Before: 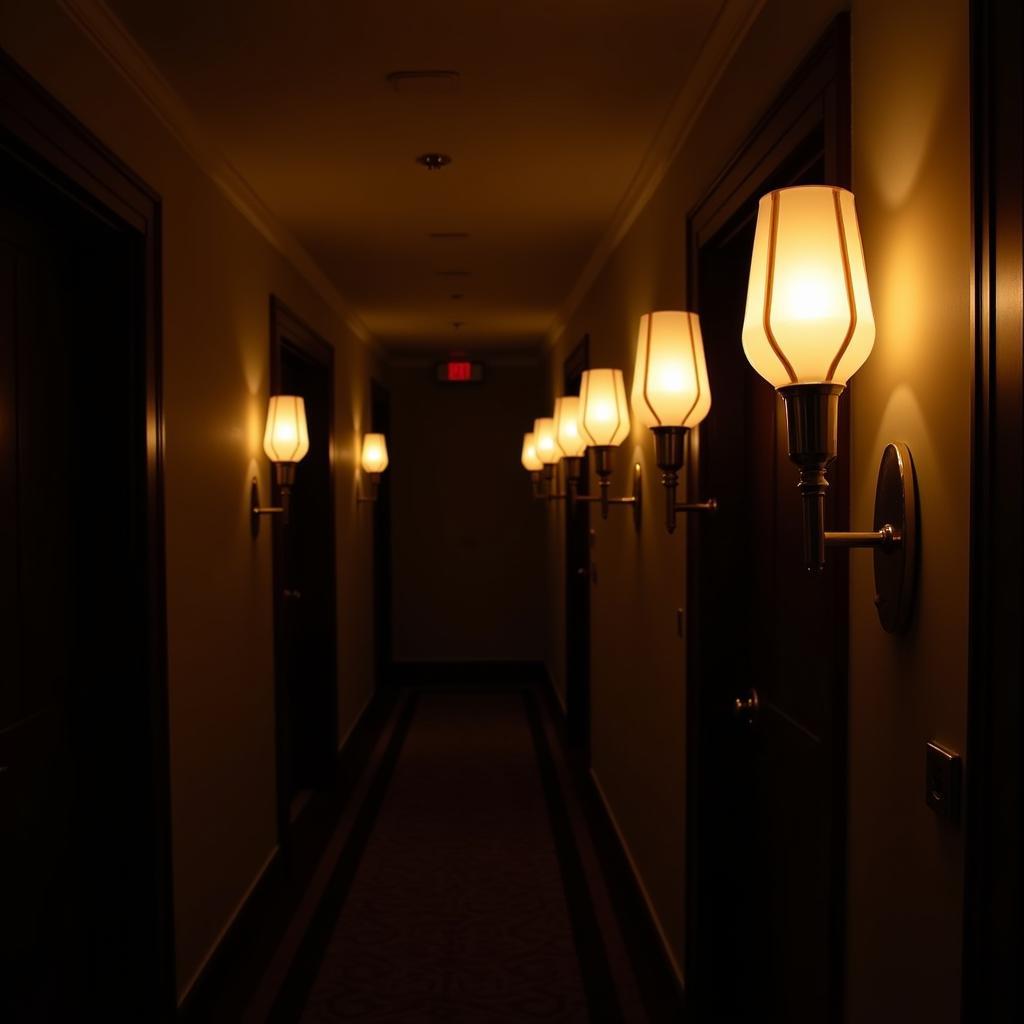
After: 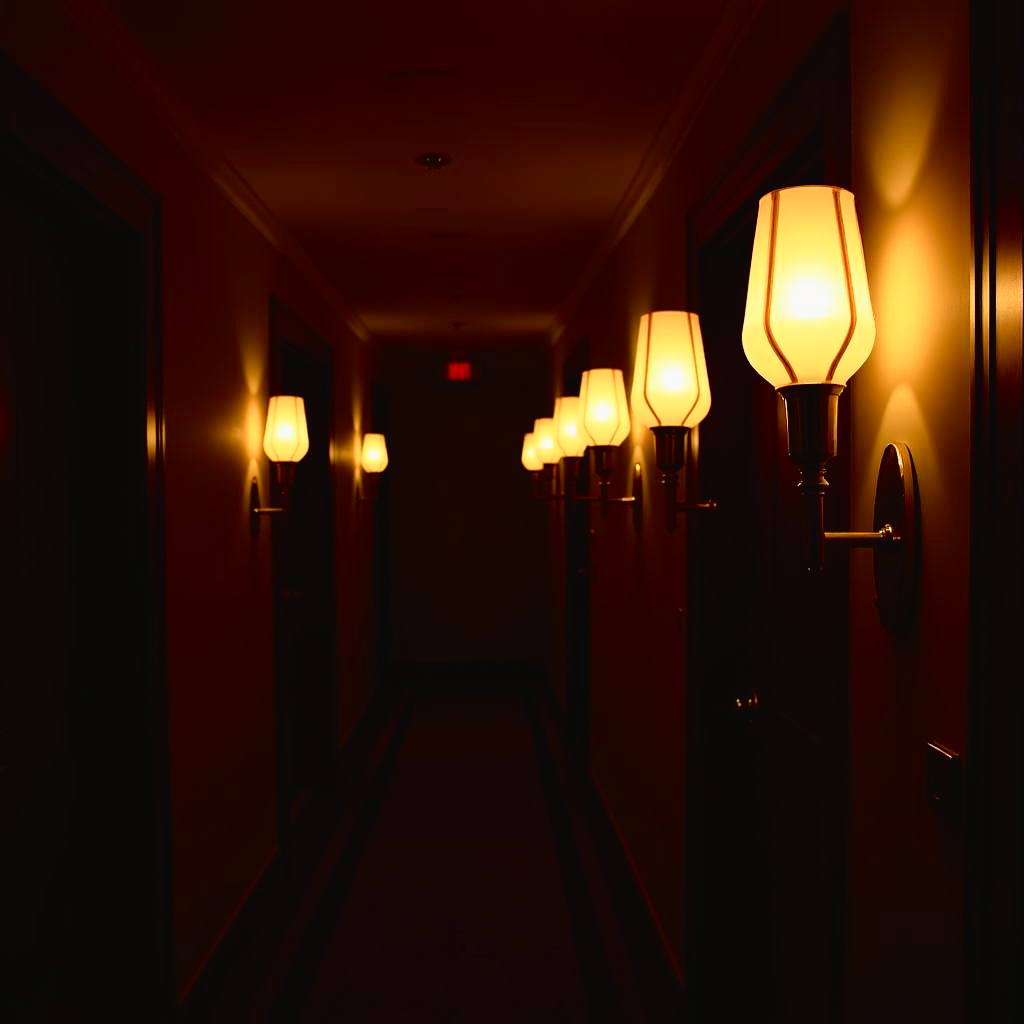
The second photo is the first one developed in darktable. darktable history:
tone curve: curves: ch0 [(0, 0.022) (0.177, 0.086) (0.392, 0.438) (0.704, 0.844) (0.858, 0.938) (1, 0.981)]; ch1 [(0, 0) (0.402, 0.36) (0.476, 0.456) (0.498, 0.497) (0.518, 0.521) (0.58, 0.598) (0.619, 0.65) (0.692, 0.737) (1, 1)]; ch2 [(0, 0) (0.415, 0.438) (0.483, 0.499) (0.503, 0.503) (0.526, 0.532) (0.563, 0.604) (0.626, 0.697) (0.699, 0.753) (0.997, 0.858)], color space Lab, independent channels
